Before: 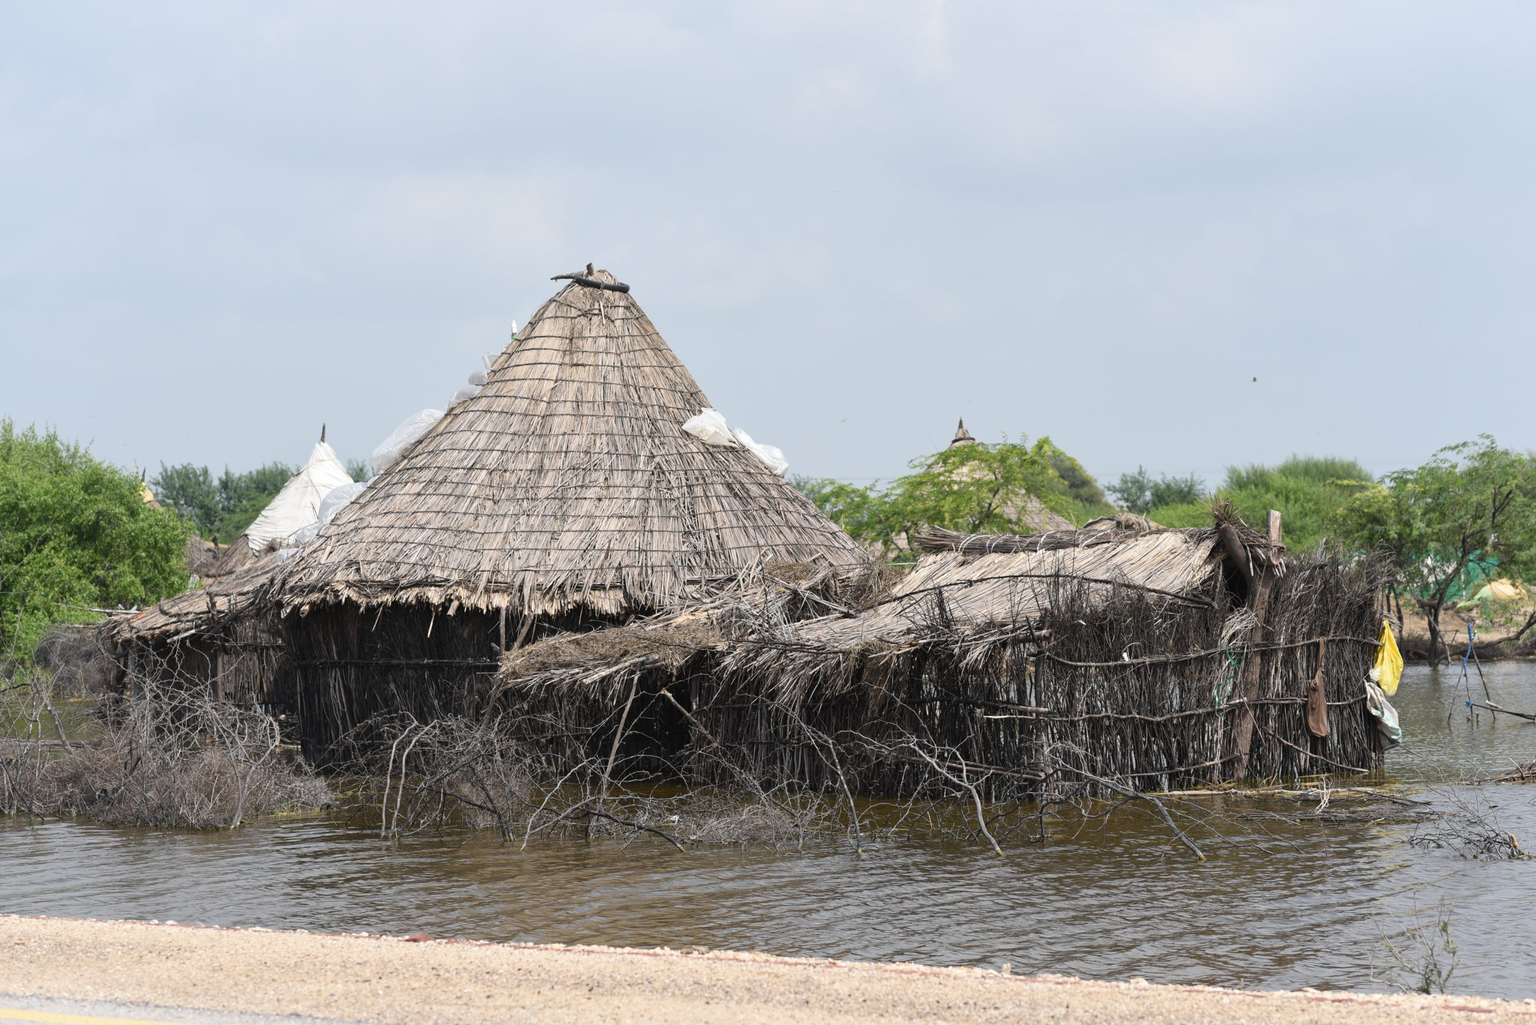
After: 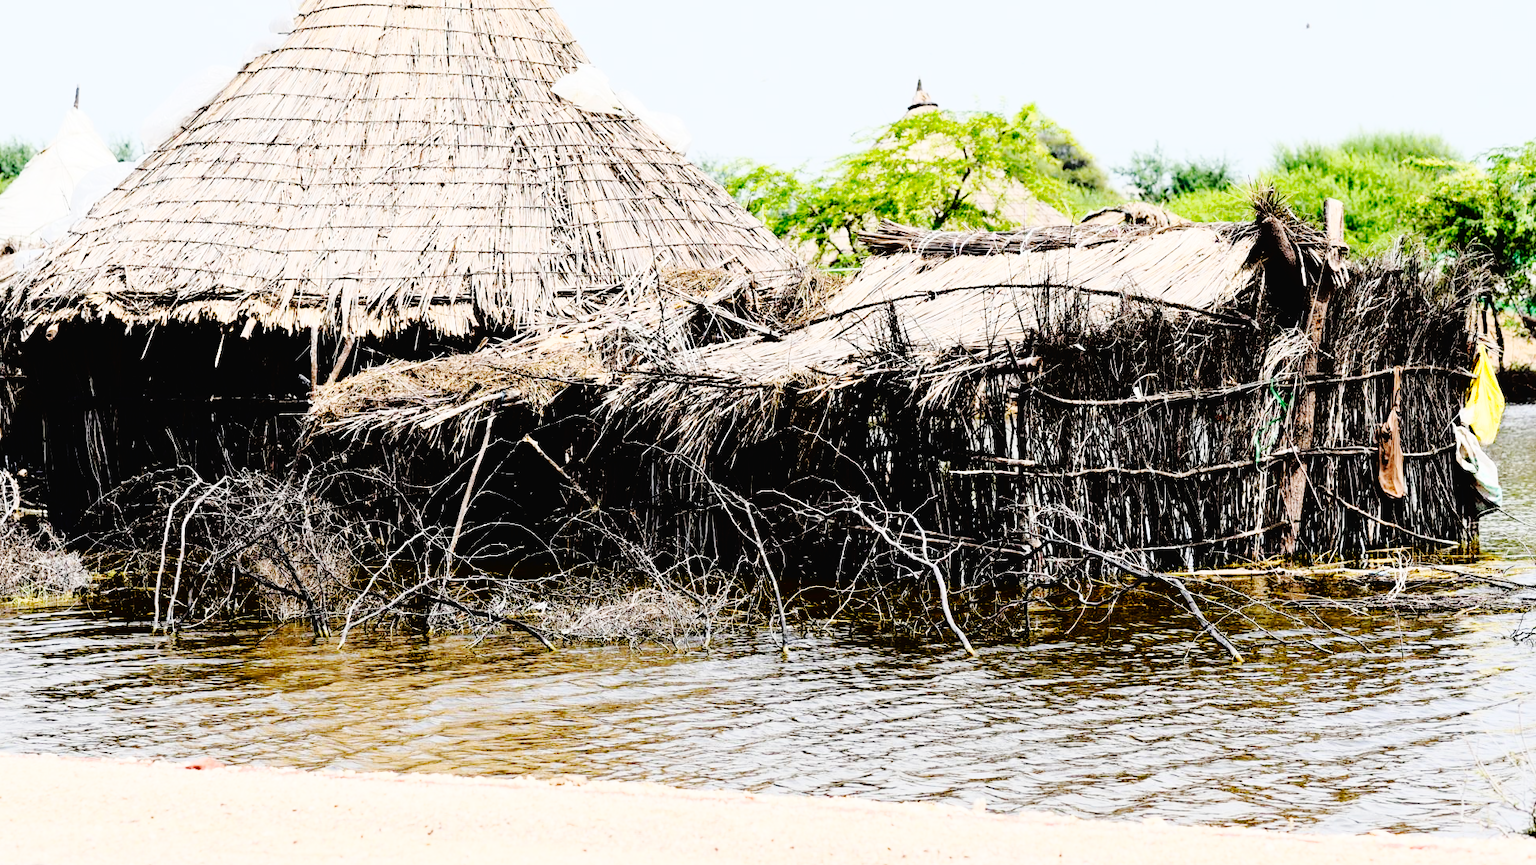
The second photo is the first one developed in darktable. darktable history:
exposure: black level correction 0.012, compensate highlight preservation false
crop and rotate: left 17.299%, top 35.115%, right 7.015%, bottom 1.024%
base curve: curves: ch0 [(0, 0) (0.036, 0.01) (0.123, 0.254) (0.258, 0.504) (0.507, 0.748) (1, 1)], preserve colors none
tone curve: curves: ch0 [(0, 0.016) (0.11, 0.039) (0.259, 0.235) (0.383, 0.437) (0.499, 0.597) (0.733, 0.867) (0.843, 0.948) (1, 1)], color space Lab, linked channels, preserve colors none
